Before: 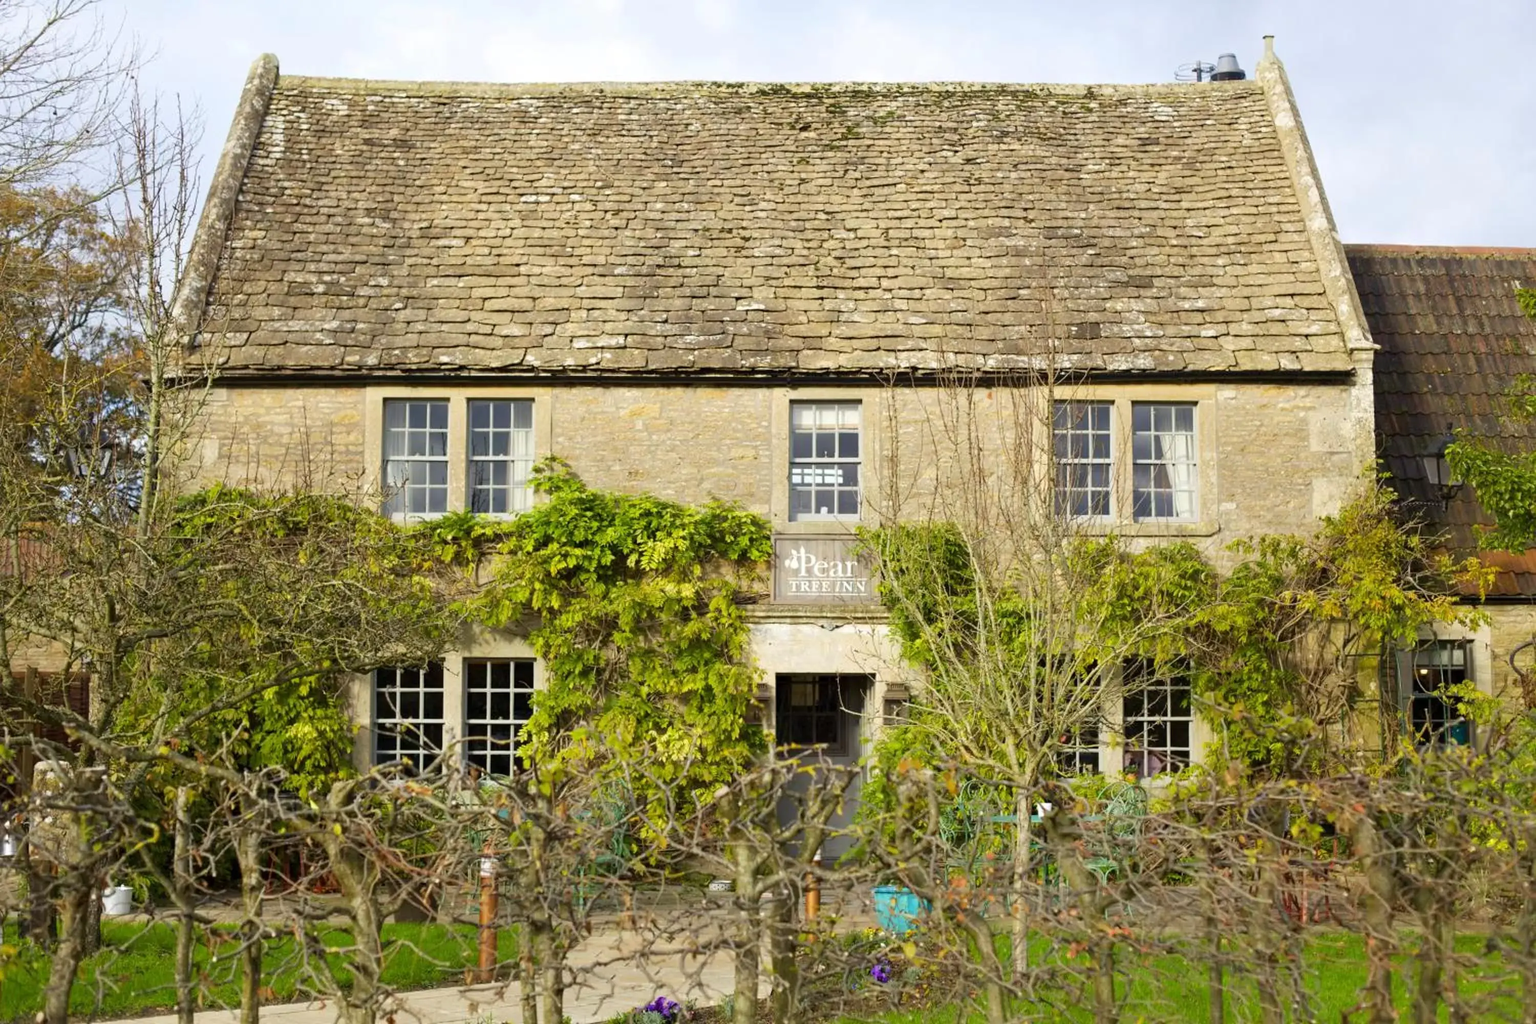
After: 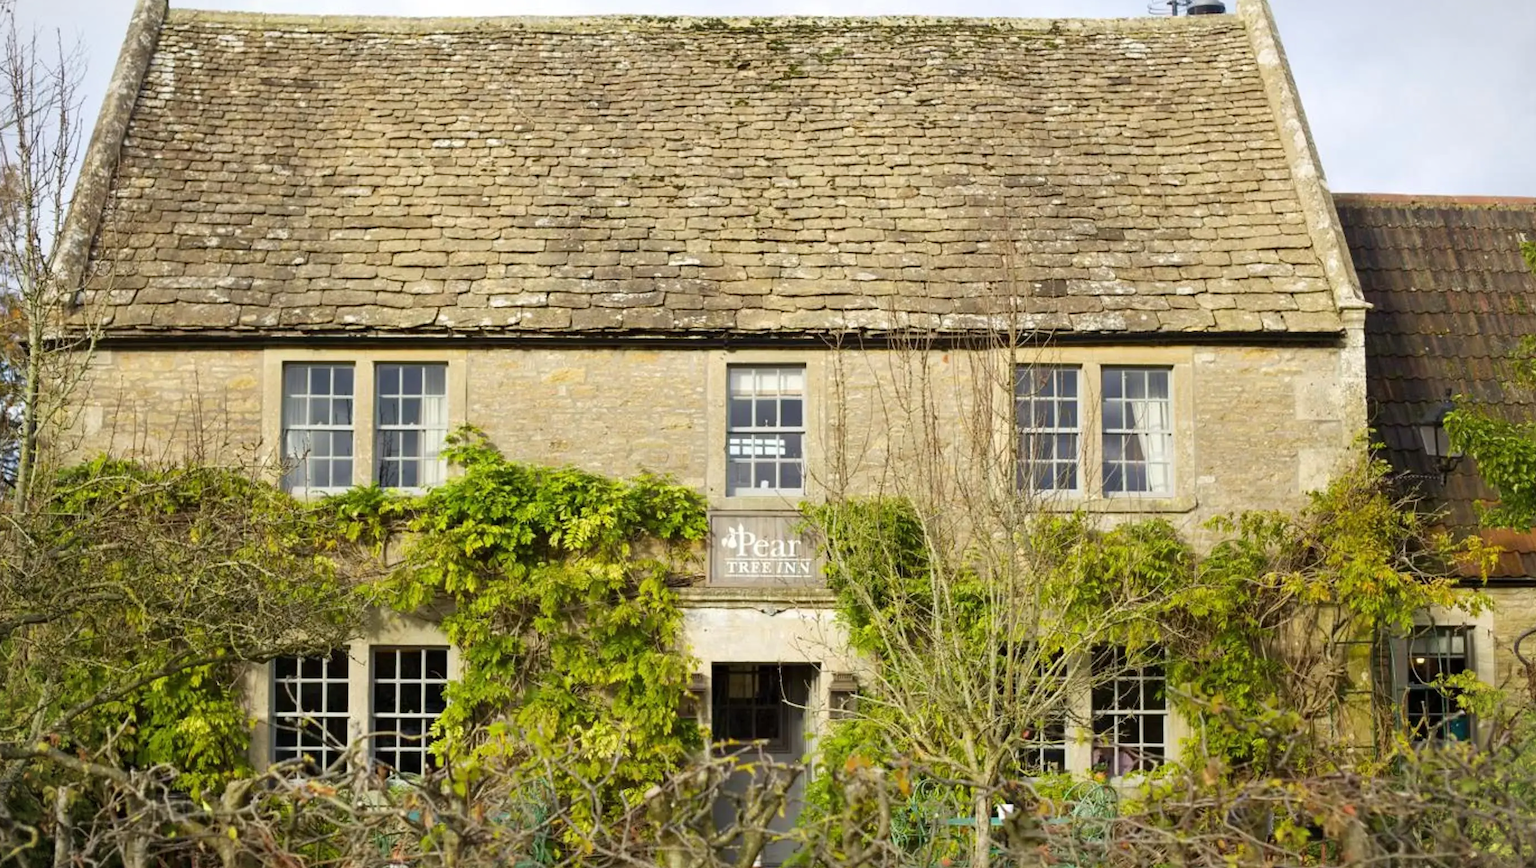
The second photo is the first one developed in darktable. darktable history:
crop: left 8.155%, top 6.611%, bottom 15.385%
vignetting: fall-off start 100%, brightness -0.282, width/height ratio 1.31
